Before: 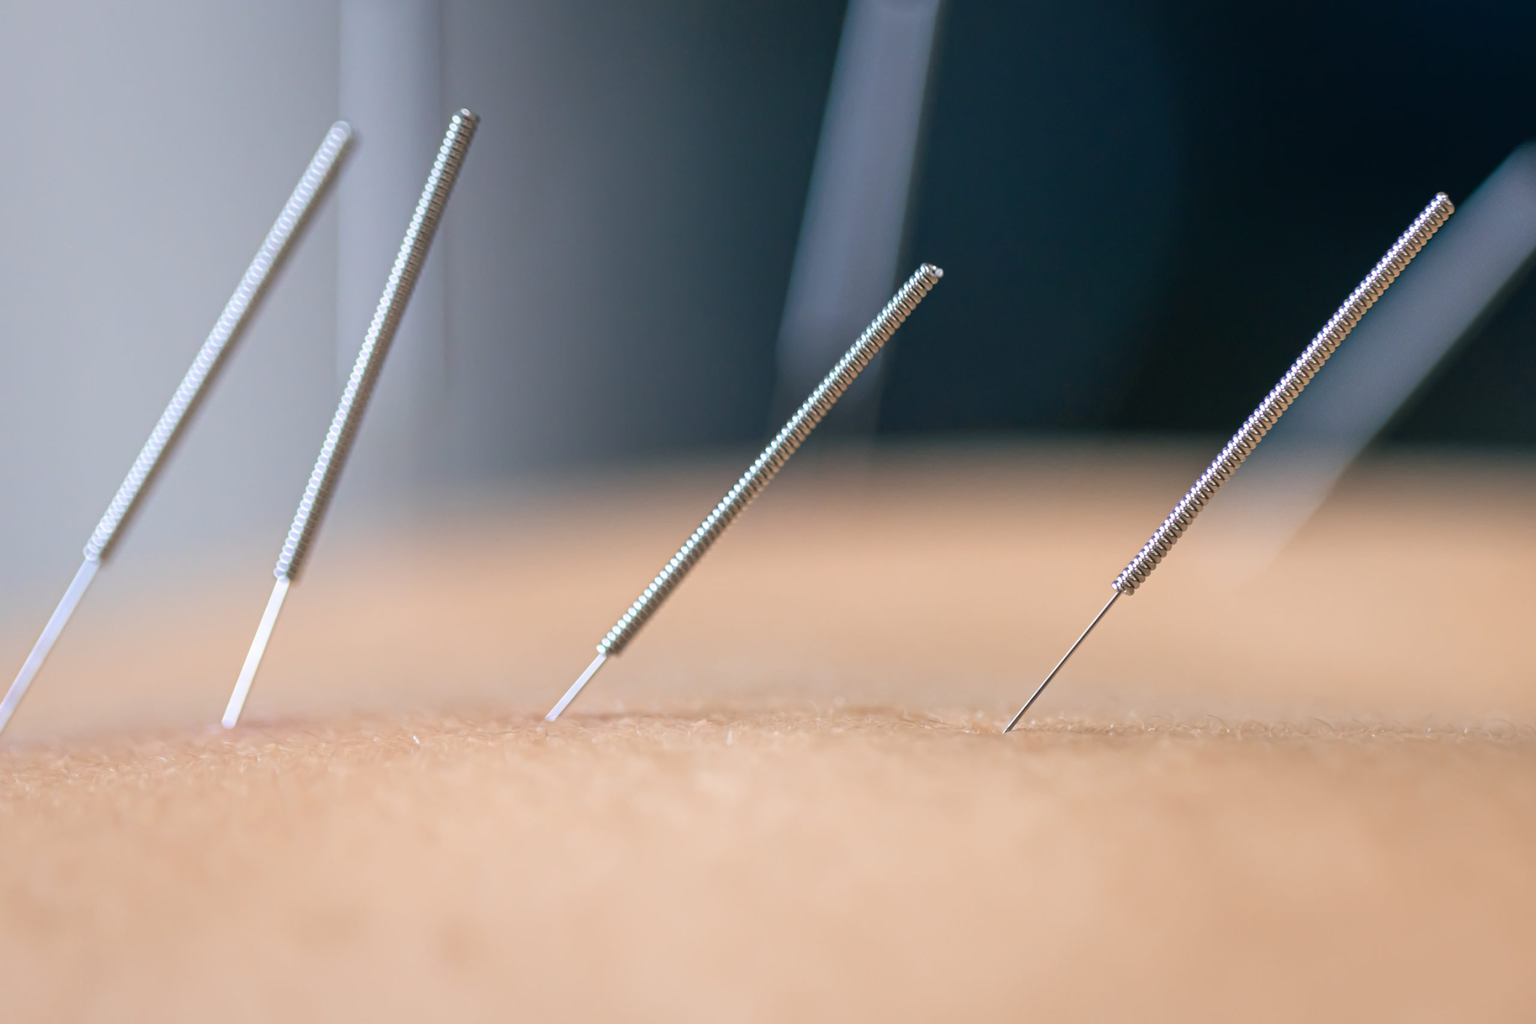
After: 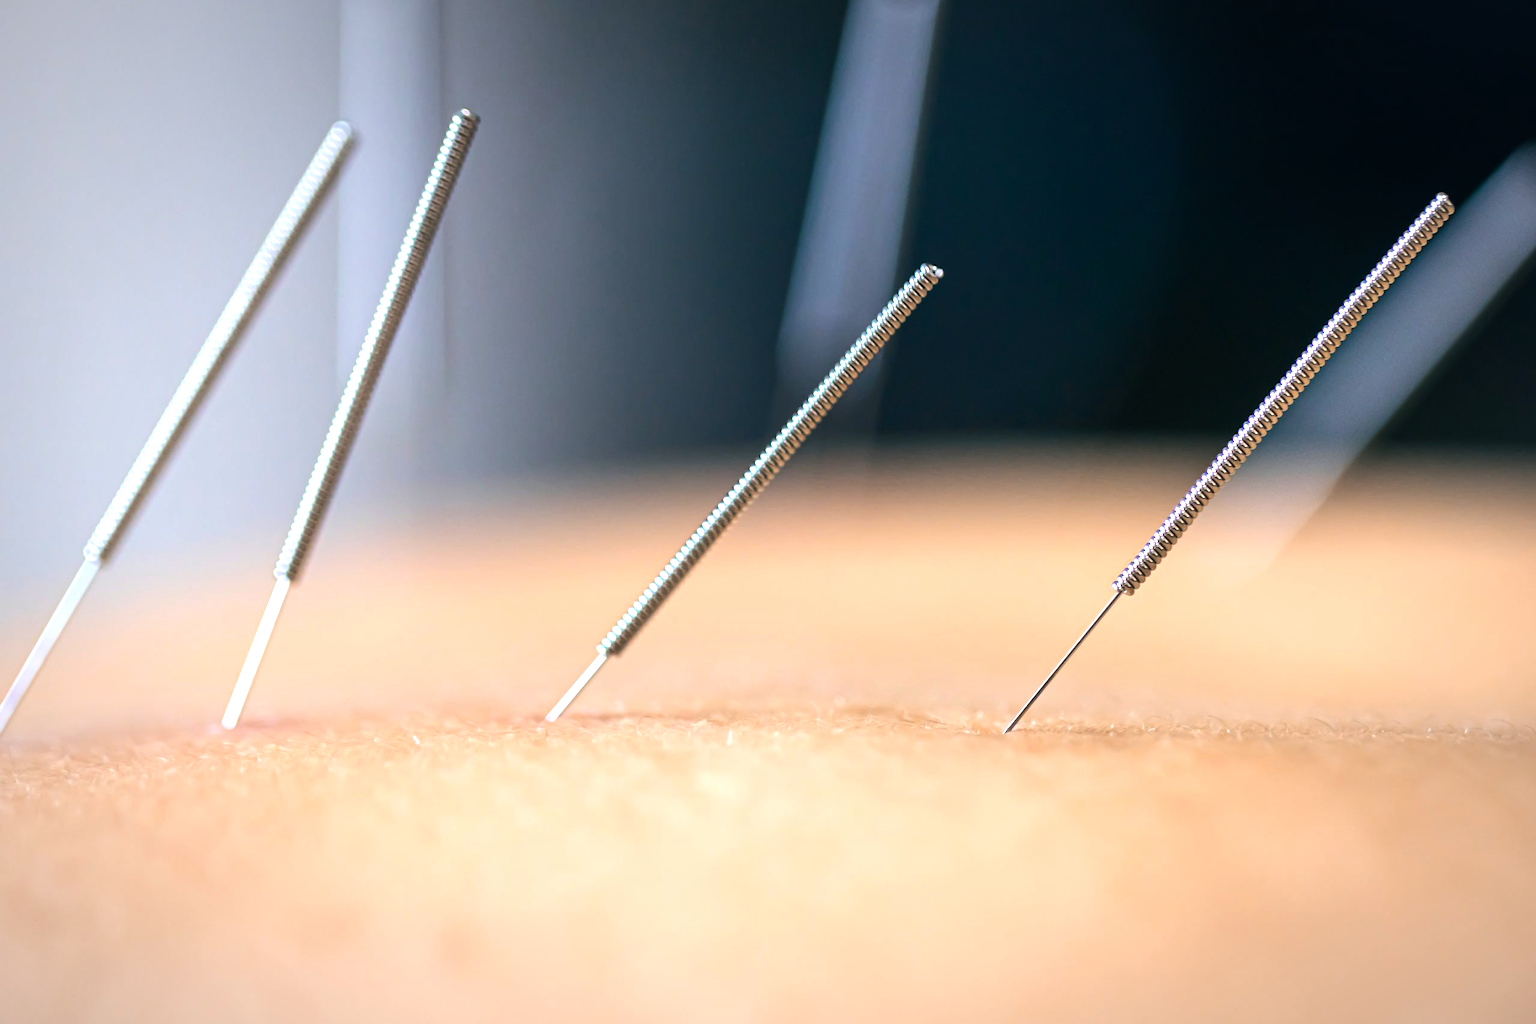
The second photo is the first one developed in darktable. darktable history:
color balance rgb: perceptual saturation grading › global saturation 20%, global vibrance 20%
tone equalizer: -8 EV -0.75 EV, -7 EV -0.7 EV, -6 EV -0.6 EV, -5 EV -0.4 EV, -3 EV 0.4 EV, -2 EV 0.6 EV, -1 EV 0.7 EV, +0 EV 0.75 EV, edges refinement/feathering 500, mask exposure compensation -1.57 EV, preserve details no
vignetting: fall-off radius 100%, width/height ratio 1.337
